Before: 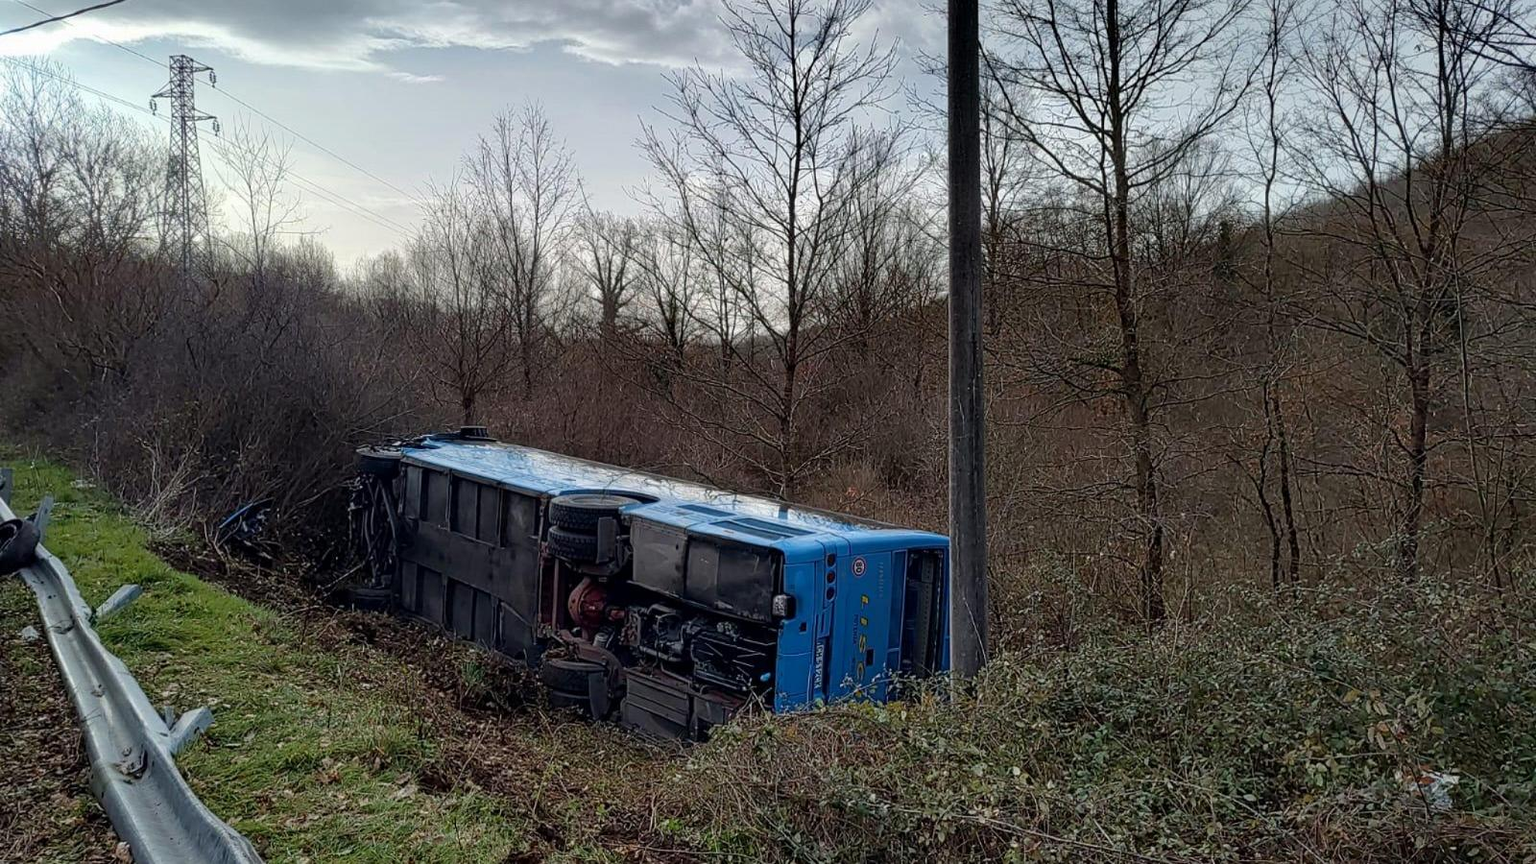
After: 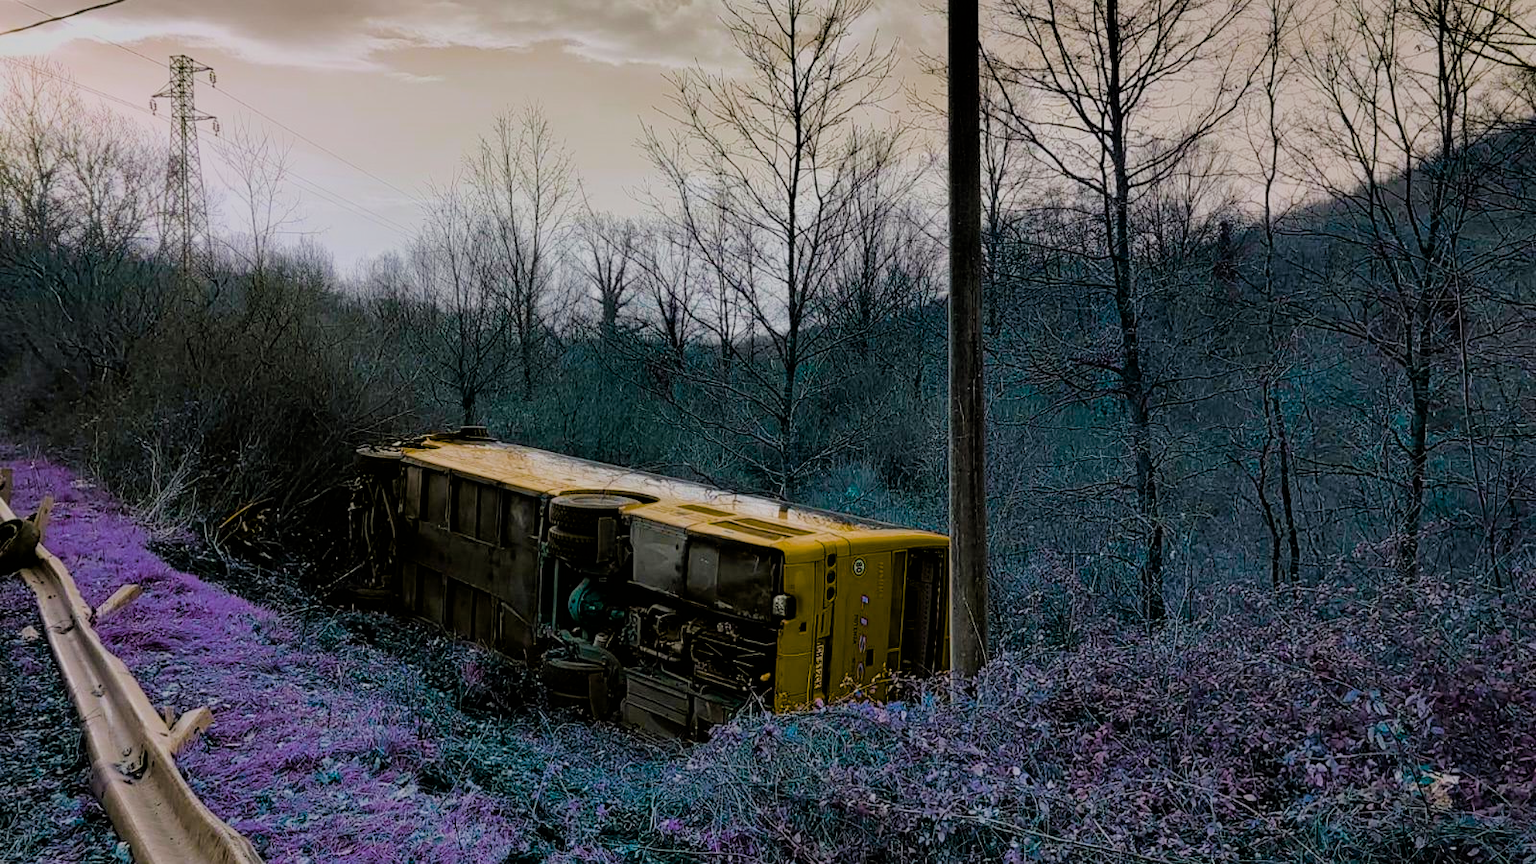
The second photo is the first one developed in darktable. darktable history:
filmic rgb: black relative exposure -6.91 EV, white relative exposure 5.68 EV, hardness 2.84
color balance rgb: perceptual saturation grading › global saturation 11.187%, hue shift 177.46°, global vibrance 49.534%, contrast 0.549%
